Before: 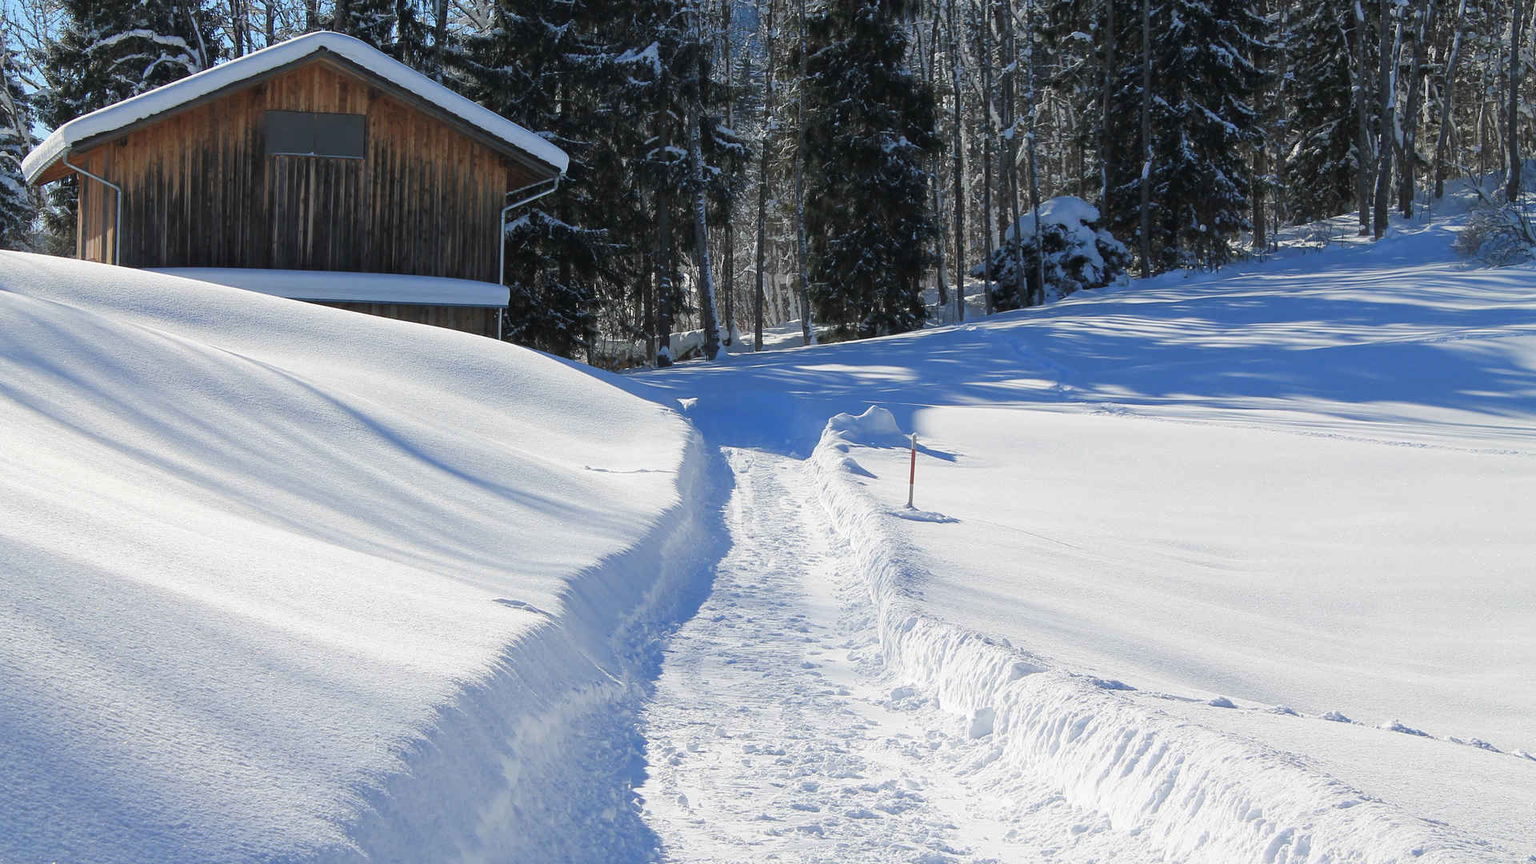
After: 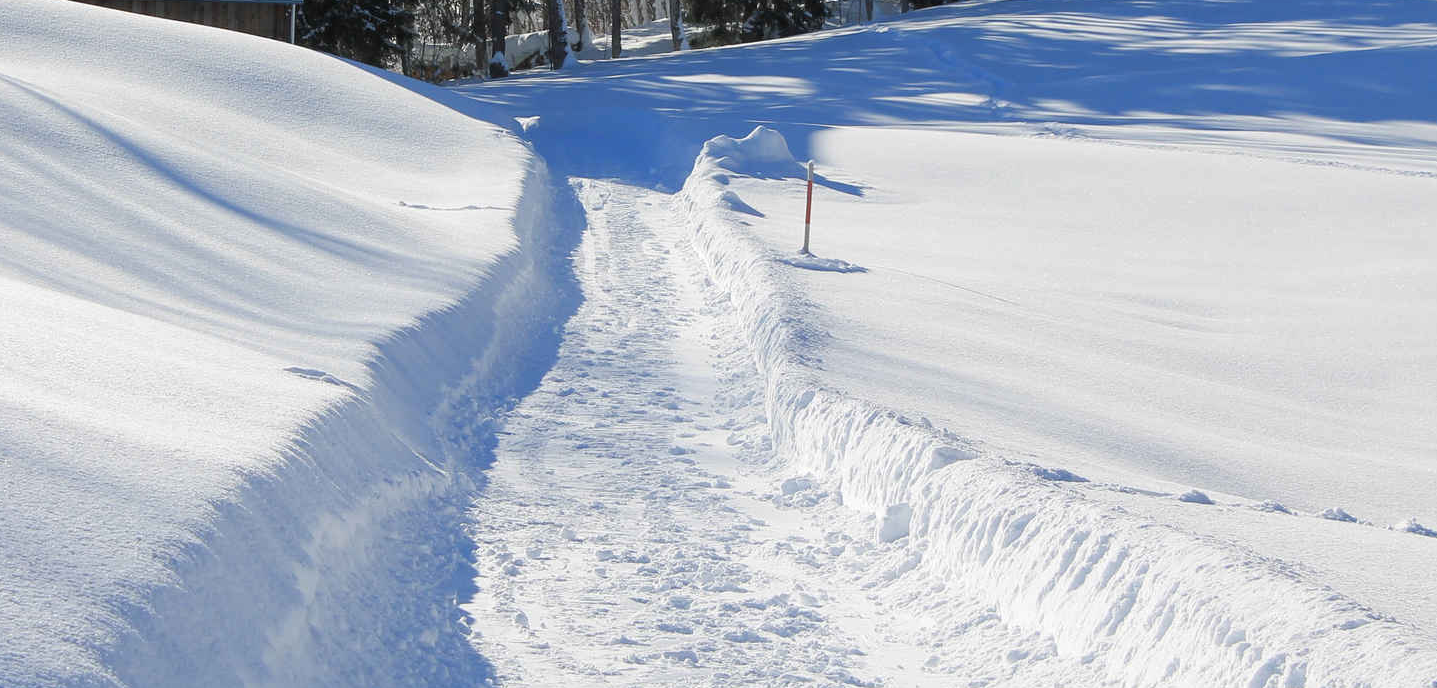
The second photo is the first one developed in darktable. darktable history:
crop and rotate: left 17.296%, top 35.306%, right 7.86%, bottom 0.963%
